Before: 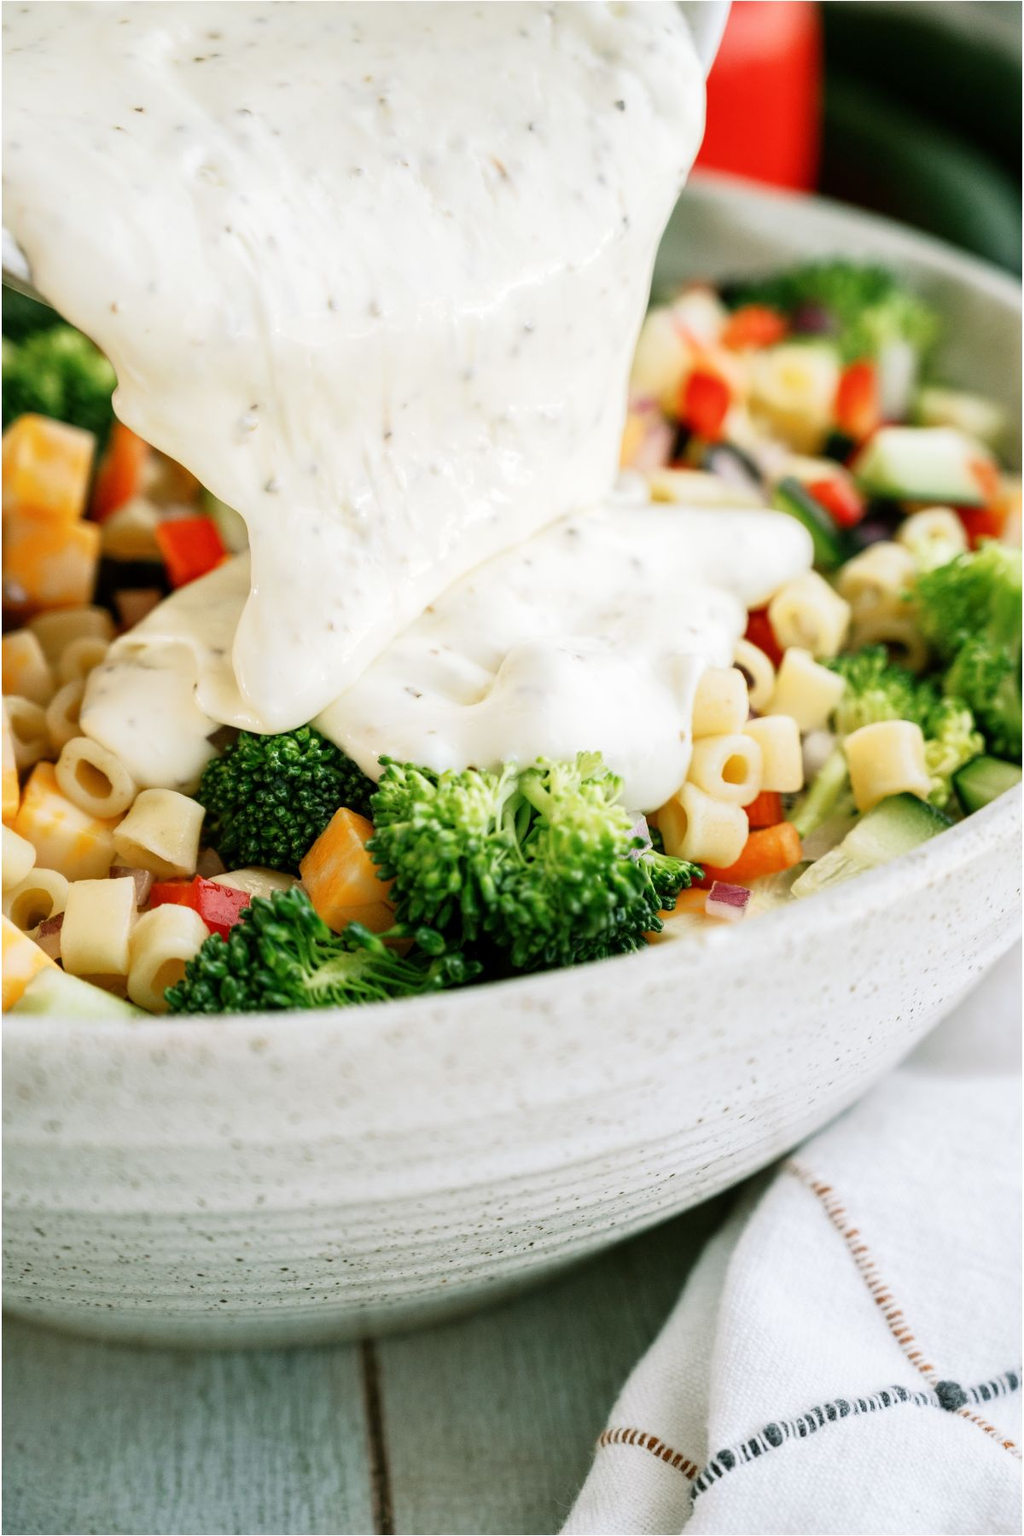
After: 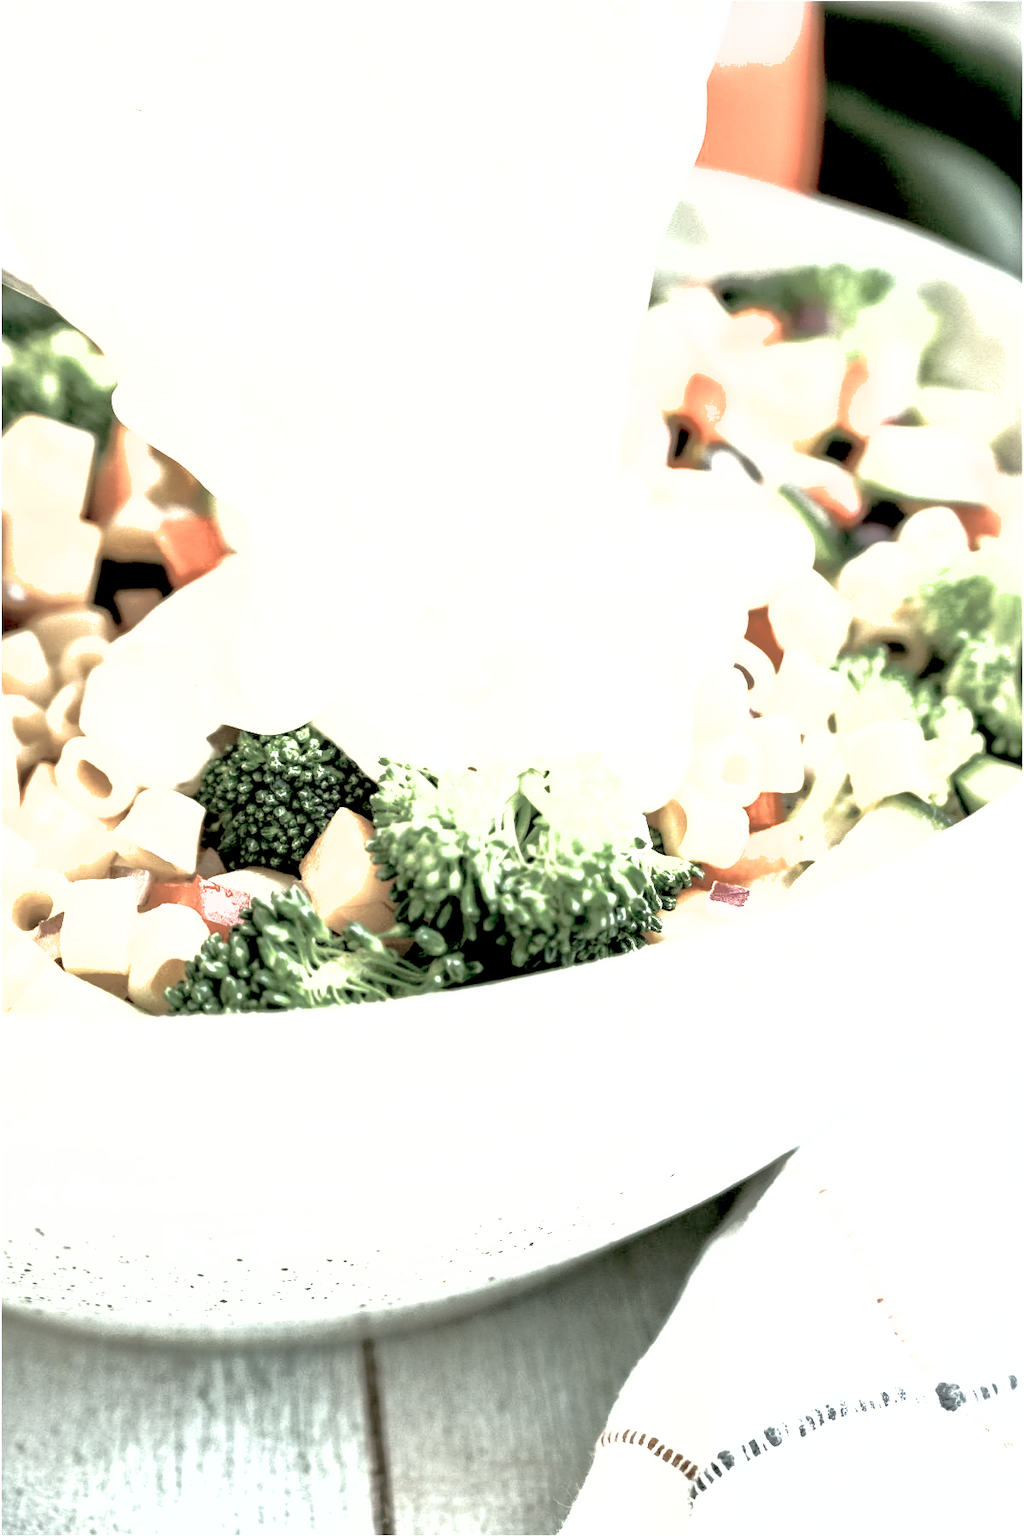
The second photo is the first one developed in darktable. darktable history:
exposure: black level correction 0.005, exposure 2.07 EV, compensate highlight preservation false
color zones: curves: ch1 [(0, 0.153) (0.143, 0.15) (0.286, 0.151) (0.429, 0.152) (0.571, 0.152) (0.714, 0.151) (0.857, 0.151) (1, 0.153)]
contrast brightness saturation: contrast 0.051, brightness 0.062, saturation 0.013
shadows and highlights: on, module defaults
